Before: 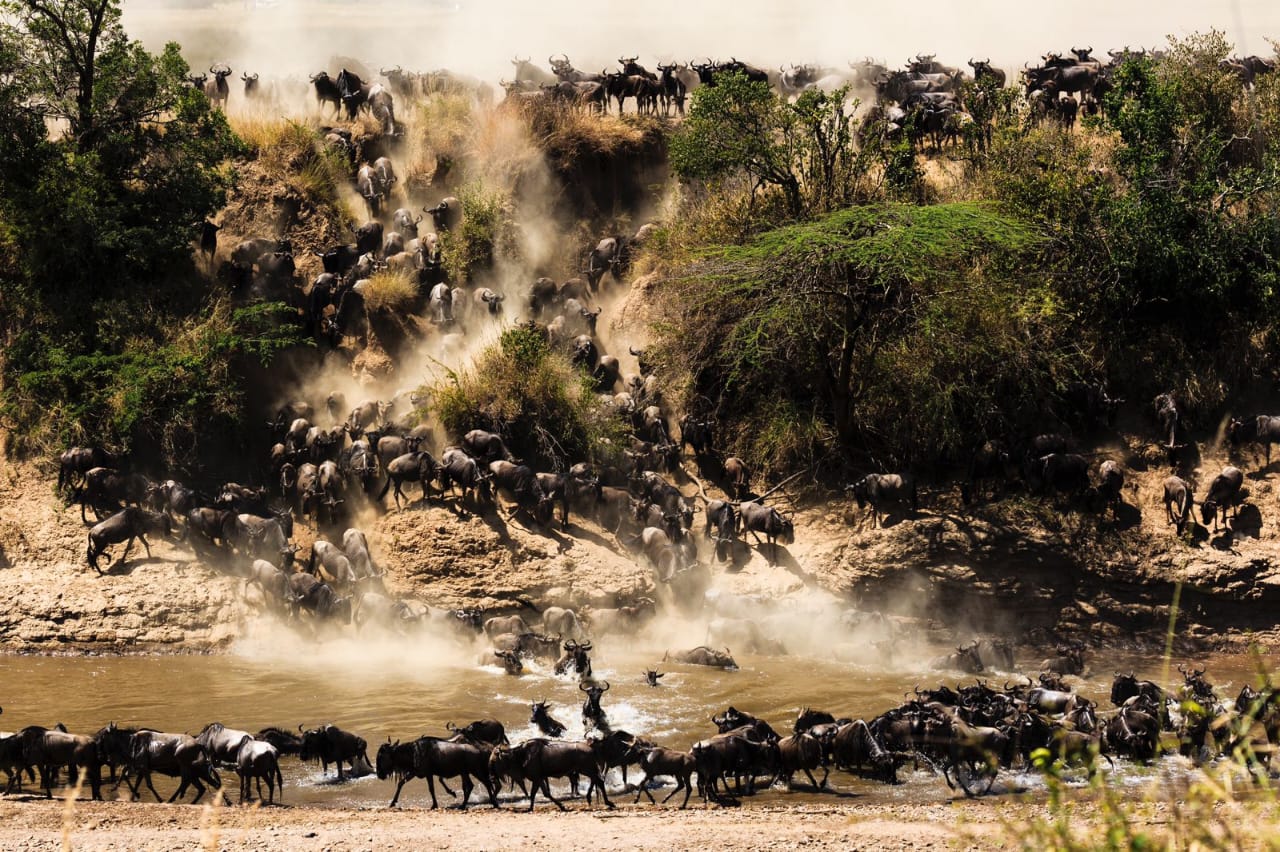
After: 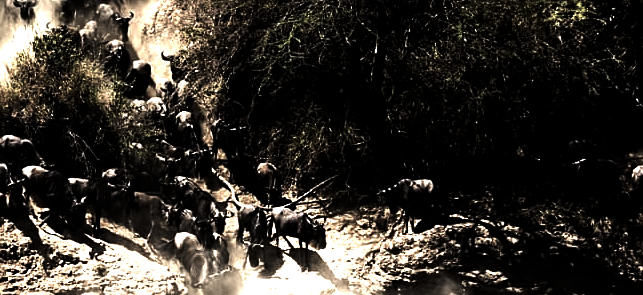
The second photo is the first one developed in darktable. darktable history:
sharpen: on, module defaults
crop: left 36.607%, top 34.735%, right 13.146%, bottom 30.611%
tone equalizer: -8 EV -1.08 EV, -7 EV -1.01 EV, -6 EV -0.867 EV, -5 EV -0.578 EV, -3 EV 0.578 EV, -2 EV 0.867 EV, -1 EV 1.01 EV, +0 EV 1.08 EV, edges refinement/feathering 500, mask exposure compensation -1.57 EV, preserve details no
color balance: input saturation 80.07%
levels: levels [0, 0.618, 1]
